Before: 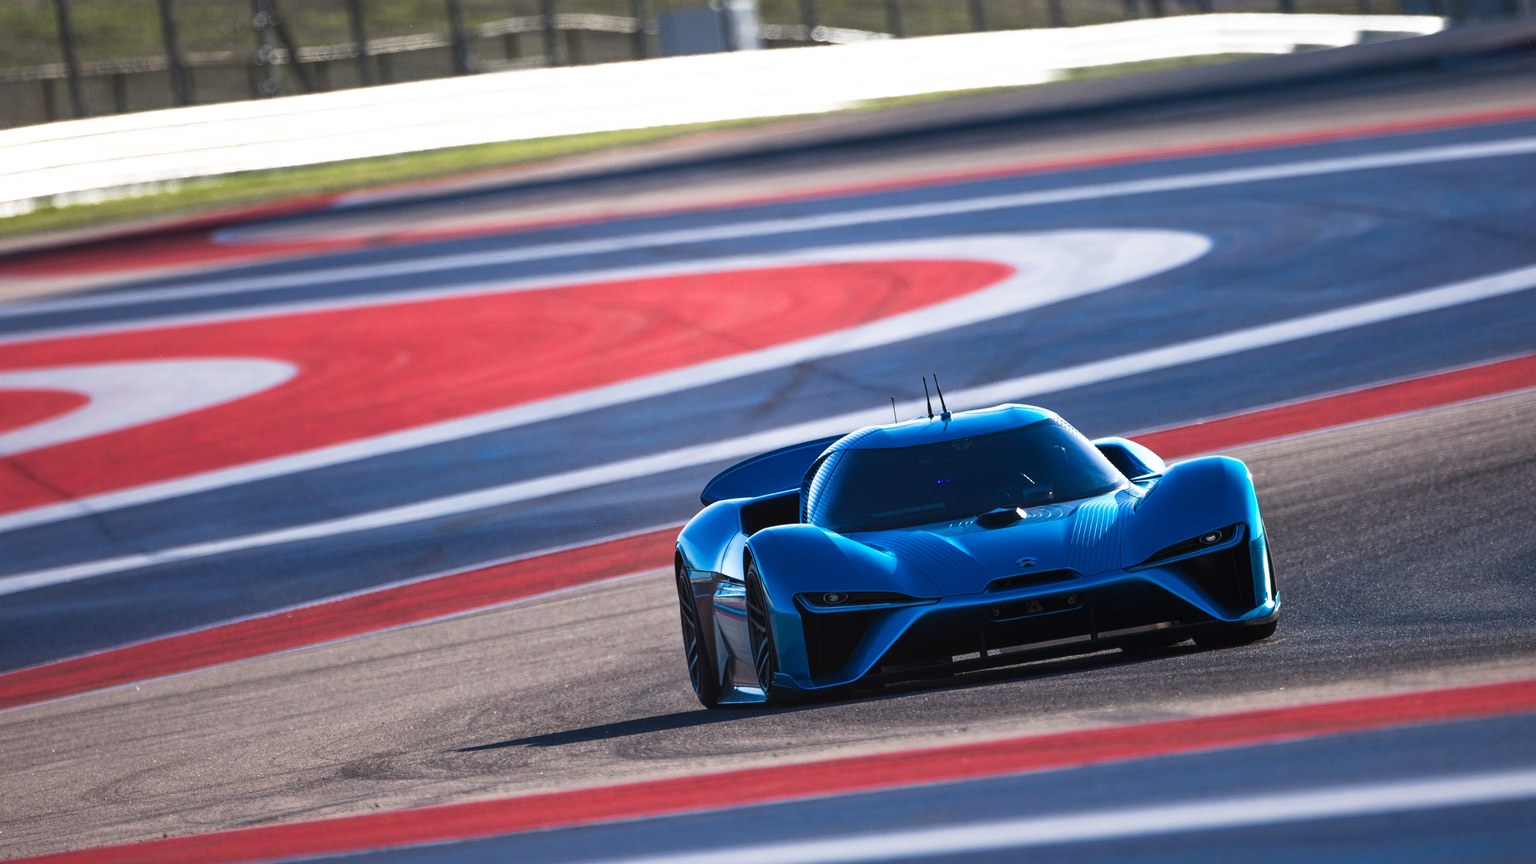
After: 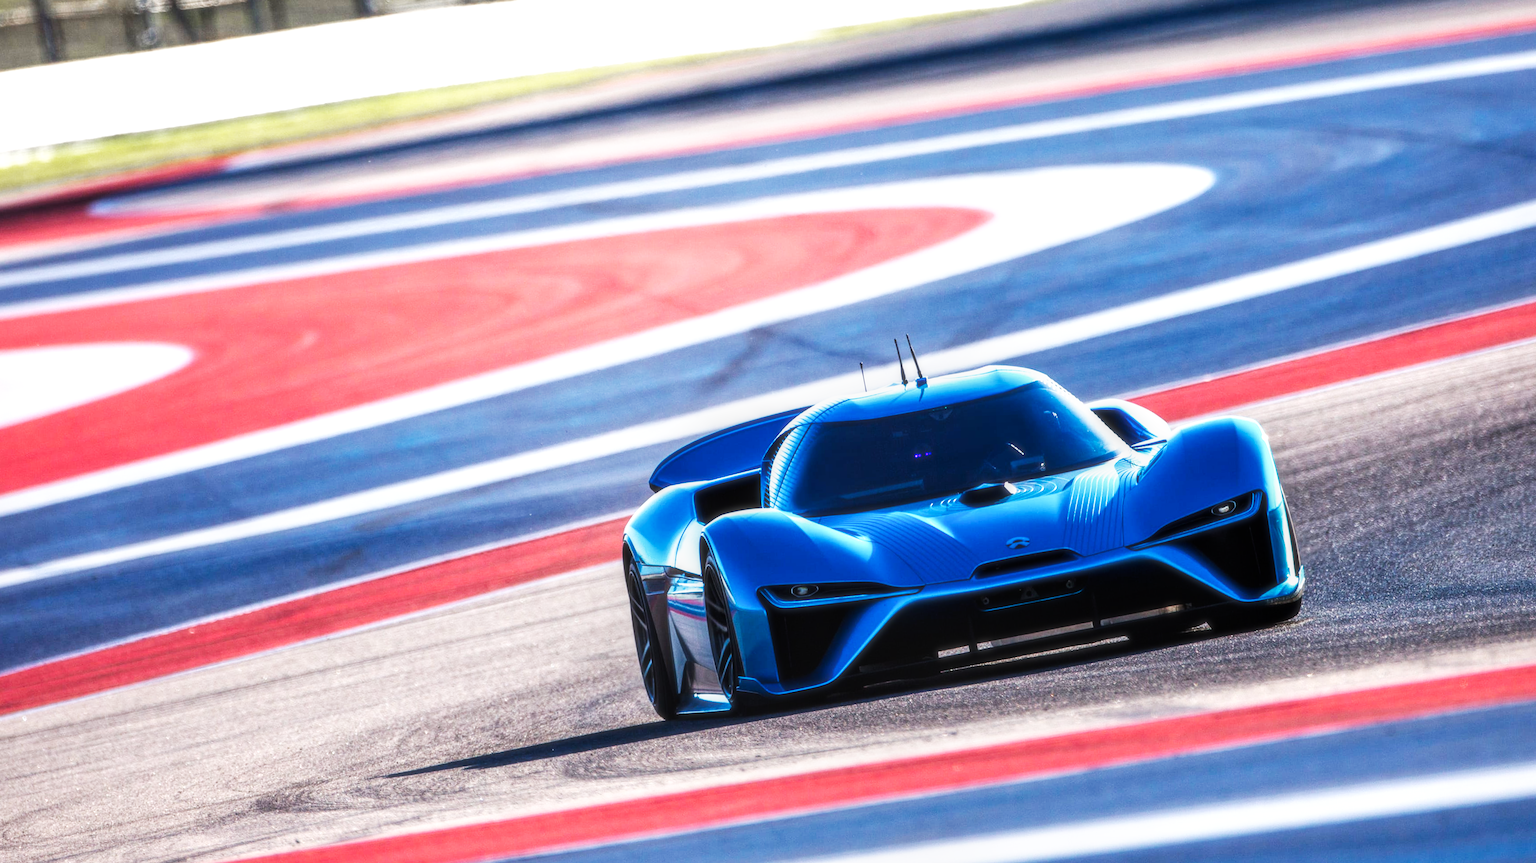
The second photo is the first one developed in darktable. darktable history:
soften: size 10%, saturation 50%, brightness 0.2 EV, mix 10%
base curve: curves: ch0 [(0, 0) (0.007, 0.004) (0.027, 0.03) (0.046, 0.07) (0.207, 0.54) (0.442, 0.872) (0.673, 0.972) (1, 1)], preserve colors none
crop and rotate: angle 1.96°, left 5.673%, top 5.673%
local contrast: on, module defaults
